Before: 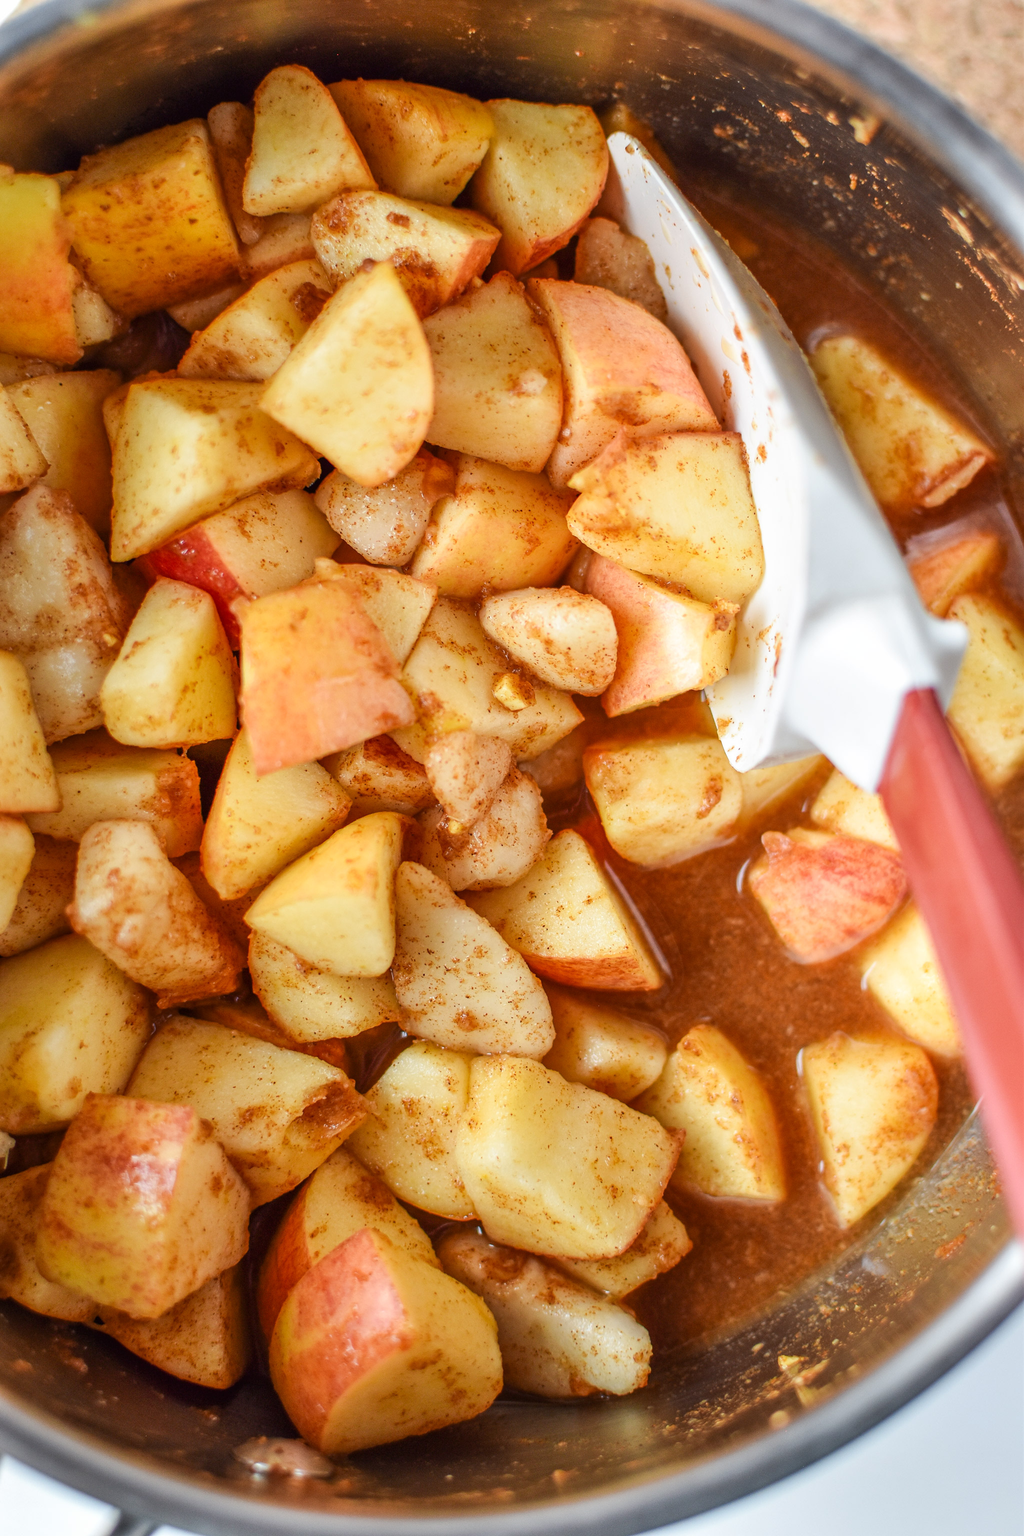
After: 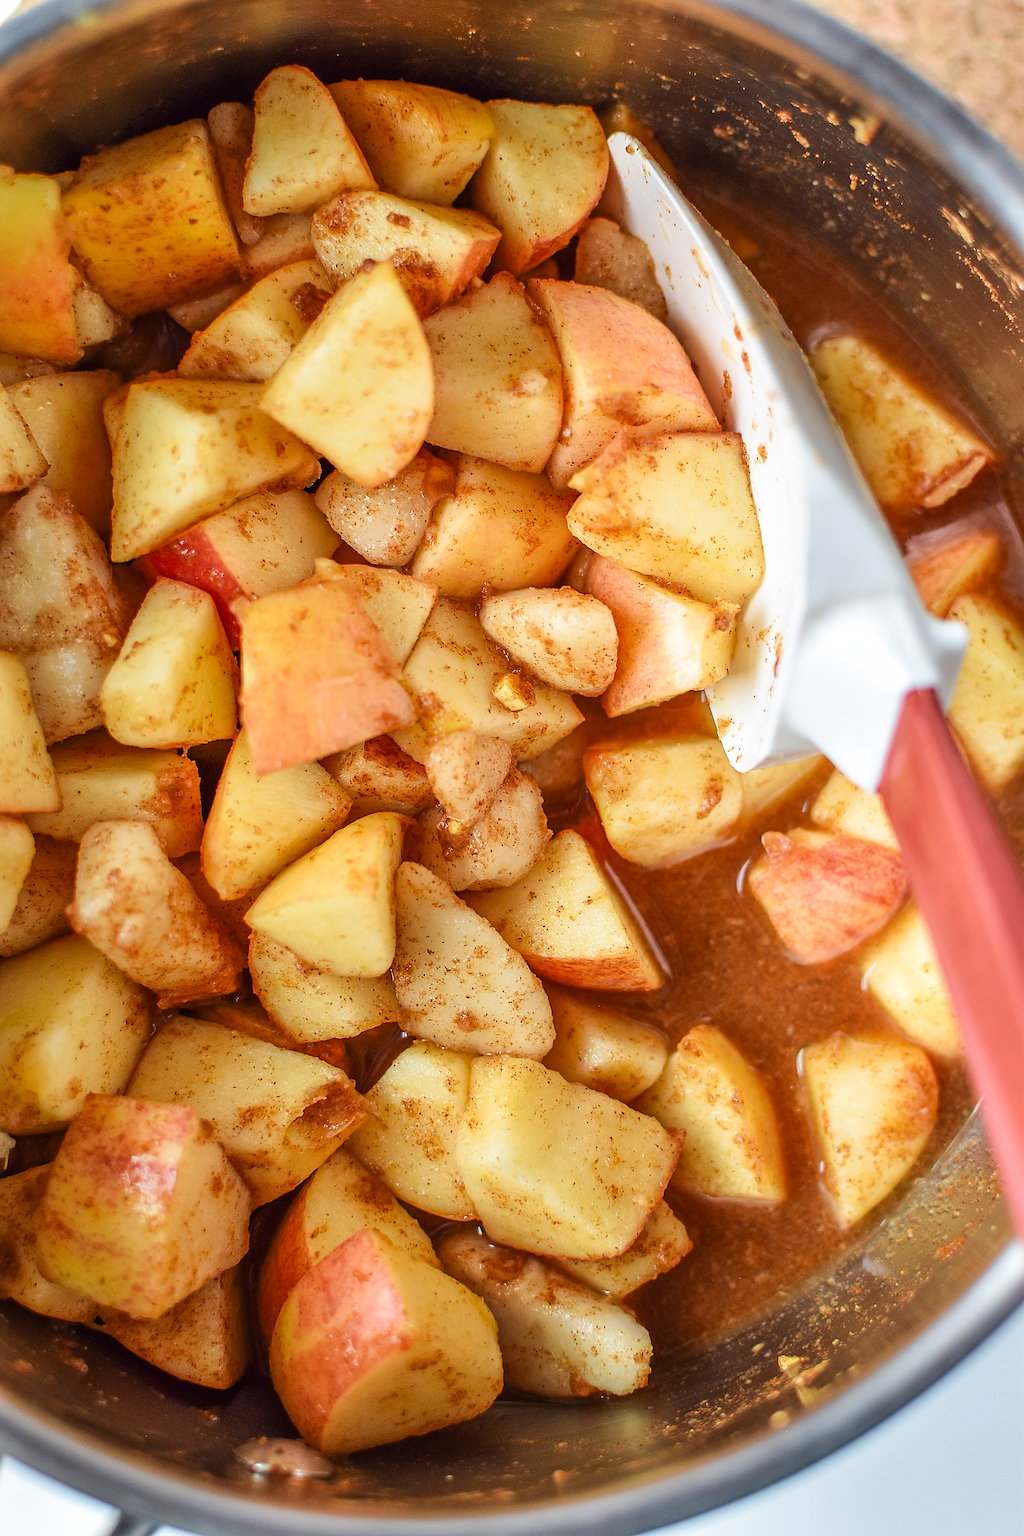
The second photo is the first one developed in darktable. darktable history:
sharpen: radius 1.42, amount 1.243, threshold 0.796
velvia: on, module defaults
